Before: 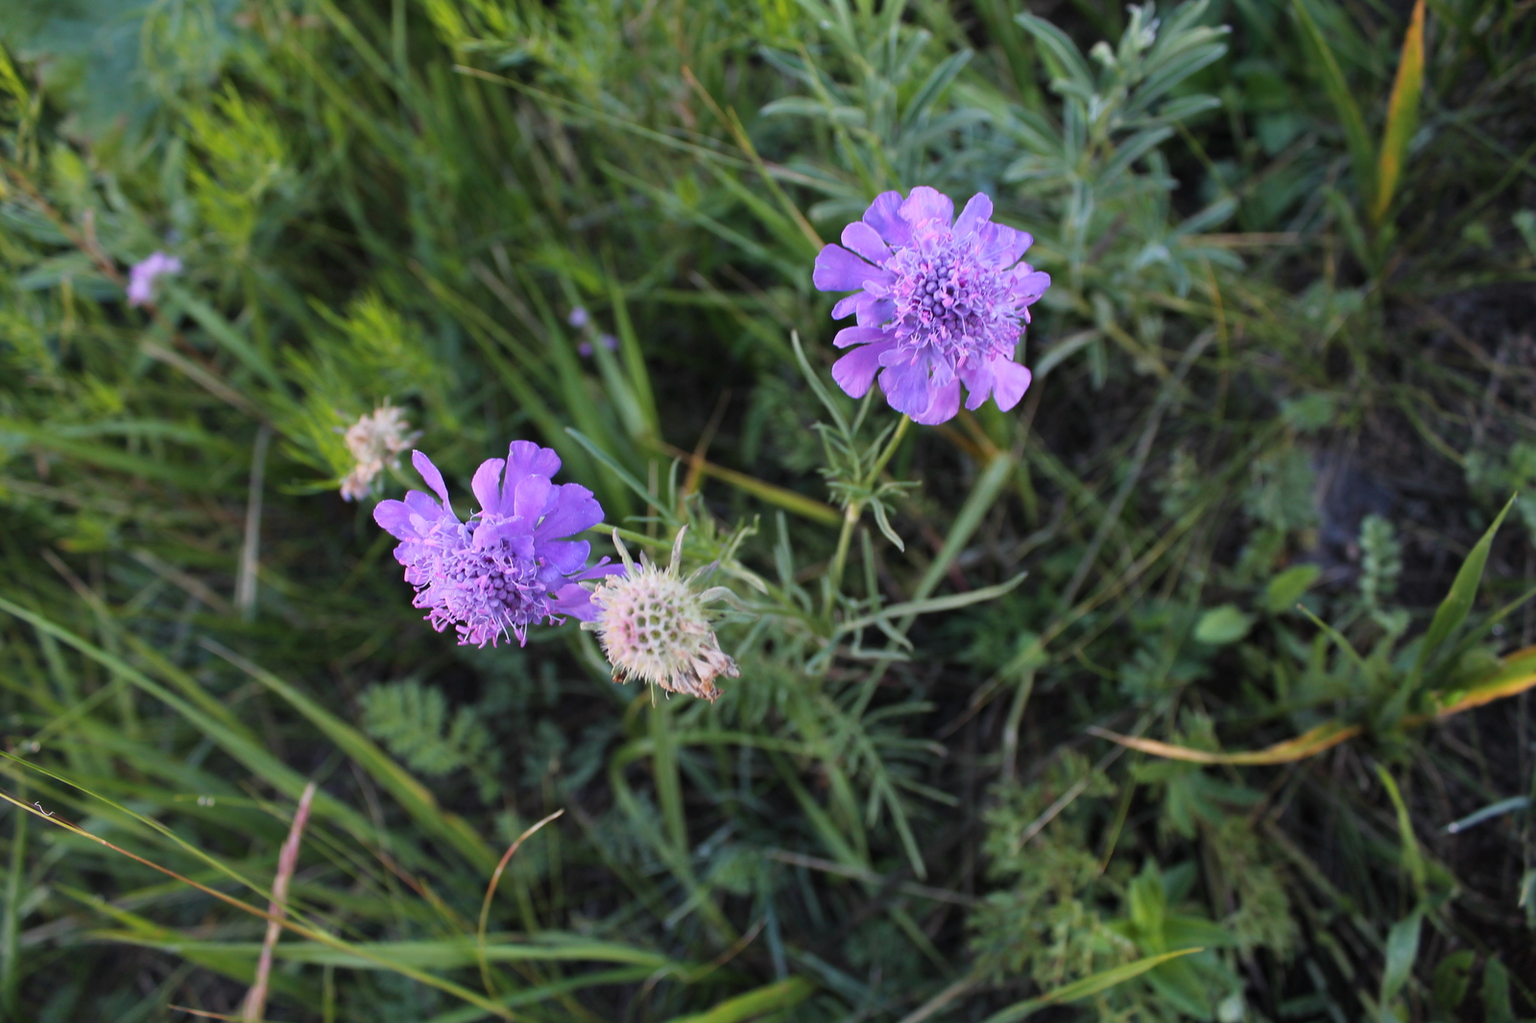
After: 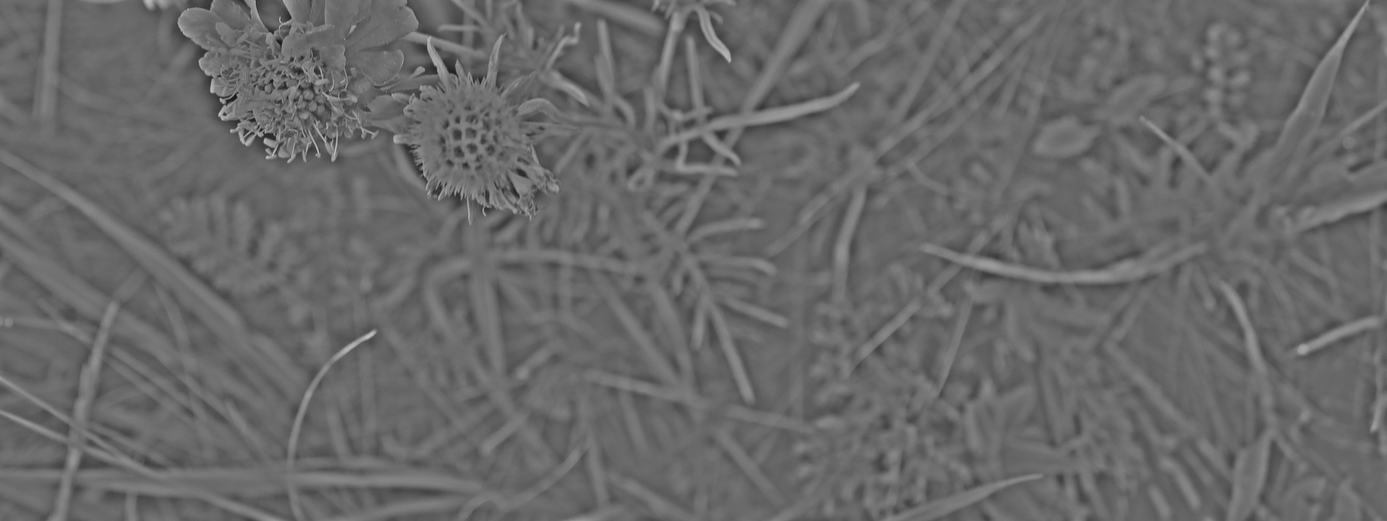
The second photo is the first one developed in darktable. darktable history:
highpass: sharpness 25.84%, contrast boost 14.94%
base curve: preserve colors none
crop and rotate: left 13.306%, top 48.129%, bottom 2.928%
local contrast: on, module defaults
tone equalizer: on, module defaults
white balance: red 1.009, blue 0.985
exposure: exposure 0.197 EV, compensate highlight preservation false
tone curve: curves: ch0 [(0, 0) (0.003, 0.019) (0.011, 0.022) (0.025, 0.027) (0.044, 0.037) (0.069, 0.049) (0.1, 0.066) (0.136, 0.091) (0.177, 0.125) (0.224, 0.159) (0.277, 0.206) (0.335, 0.266) (0.399, 0.332) (0.468, 0.411) (0.543, 0.492) (0.623, 0.577) (0.709, 0.668) (0.801, 0.767) (0.898, 0.869) (1, 1)], preserve colors none
